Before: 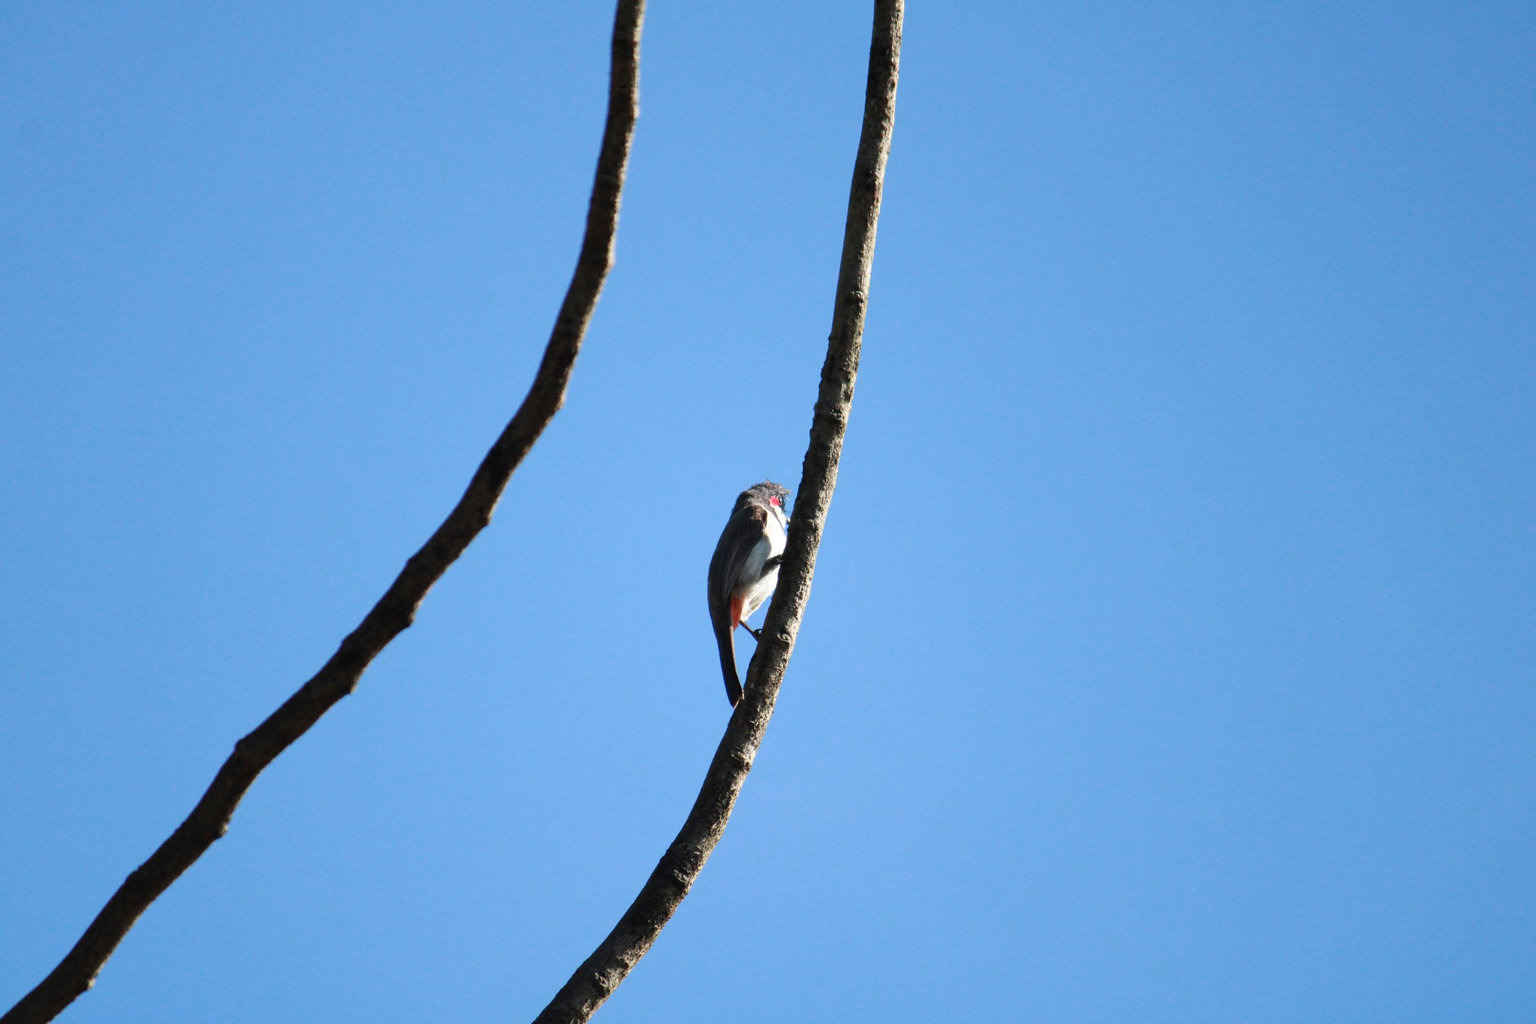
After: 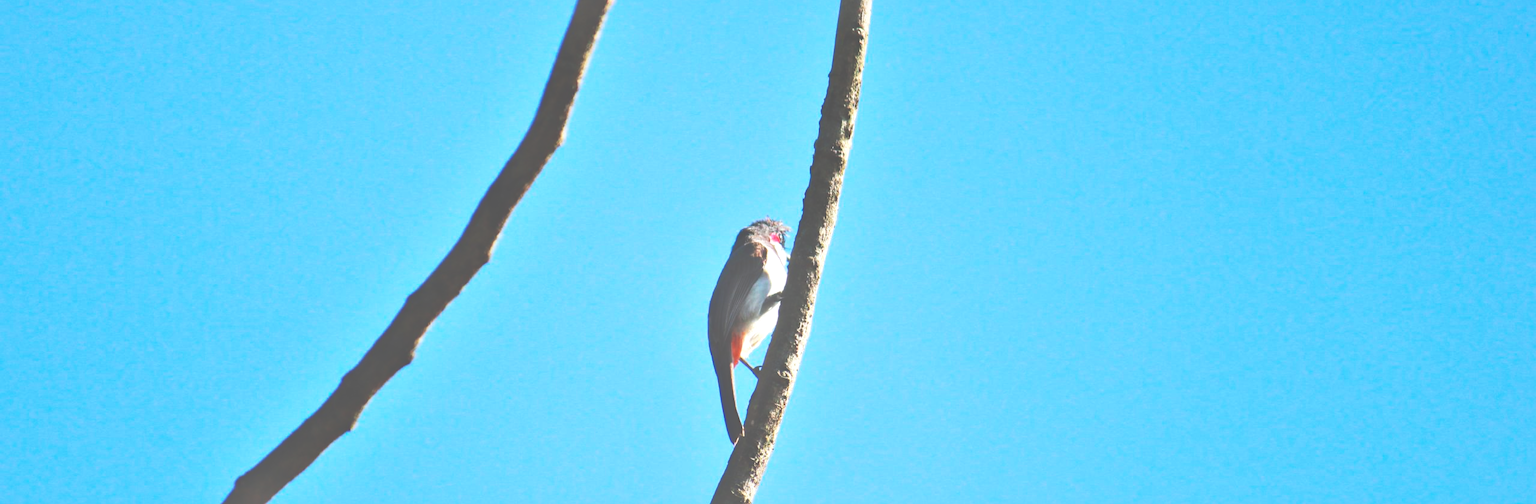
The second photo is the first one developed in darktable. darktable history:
crop and rotate: top 25.719%, bottom 24.982%
contrast brightness saturation: contrast 0.143
local contrast: mode bilateral grid, contrast 25, coarseness 47, detail 151%, midtone range 0.2
exposure: black level correction -0.062, exposure -0.05 EV, compensate exposure bias true, compensate highlight preservation false
color balance rgb: global offset › luminance -0.497%, linear chroma grading › shadows -29.971%, linear chroma grading › global chroma 34.362%, perceptual saturation grading › global saturation 30.292%
base curve: curves: ch0 [(0, 0) (0.088, 0.125) (0.176, 0.251) (0.354, 0.501) (0.613, 0.749) (1, 0.877)], preserve colors none
tone equalizer: -7 EV 0.164 EV, -6 EV 0.628 EV, -5 EV 1.19 EV, -4 EV 1.3 EV, -3 EV 1.13 EV, -2 EV 0.6 EV, -1 EV 0.165 EV, mask exposure compensation -0.501 EV
